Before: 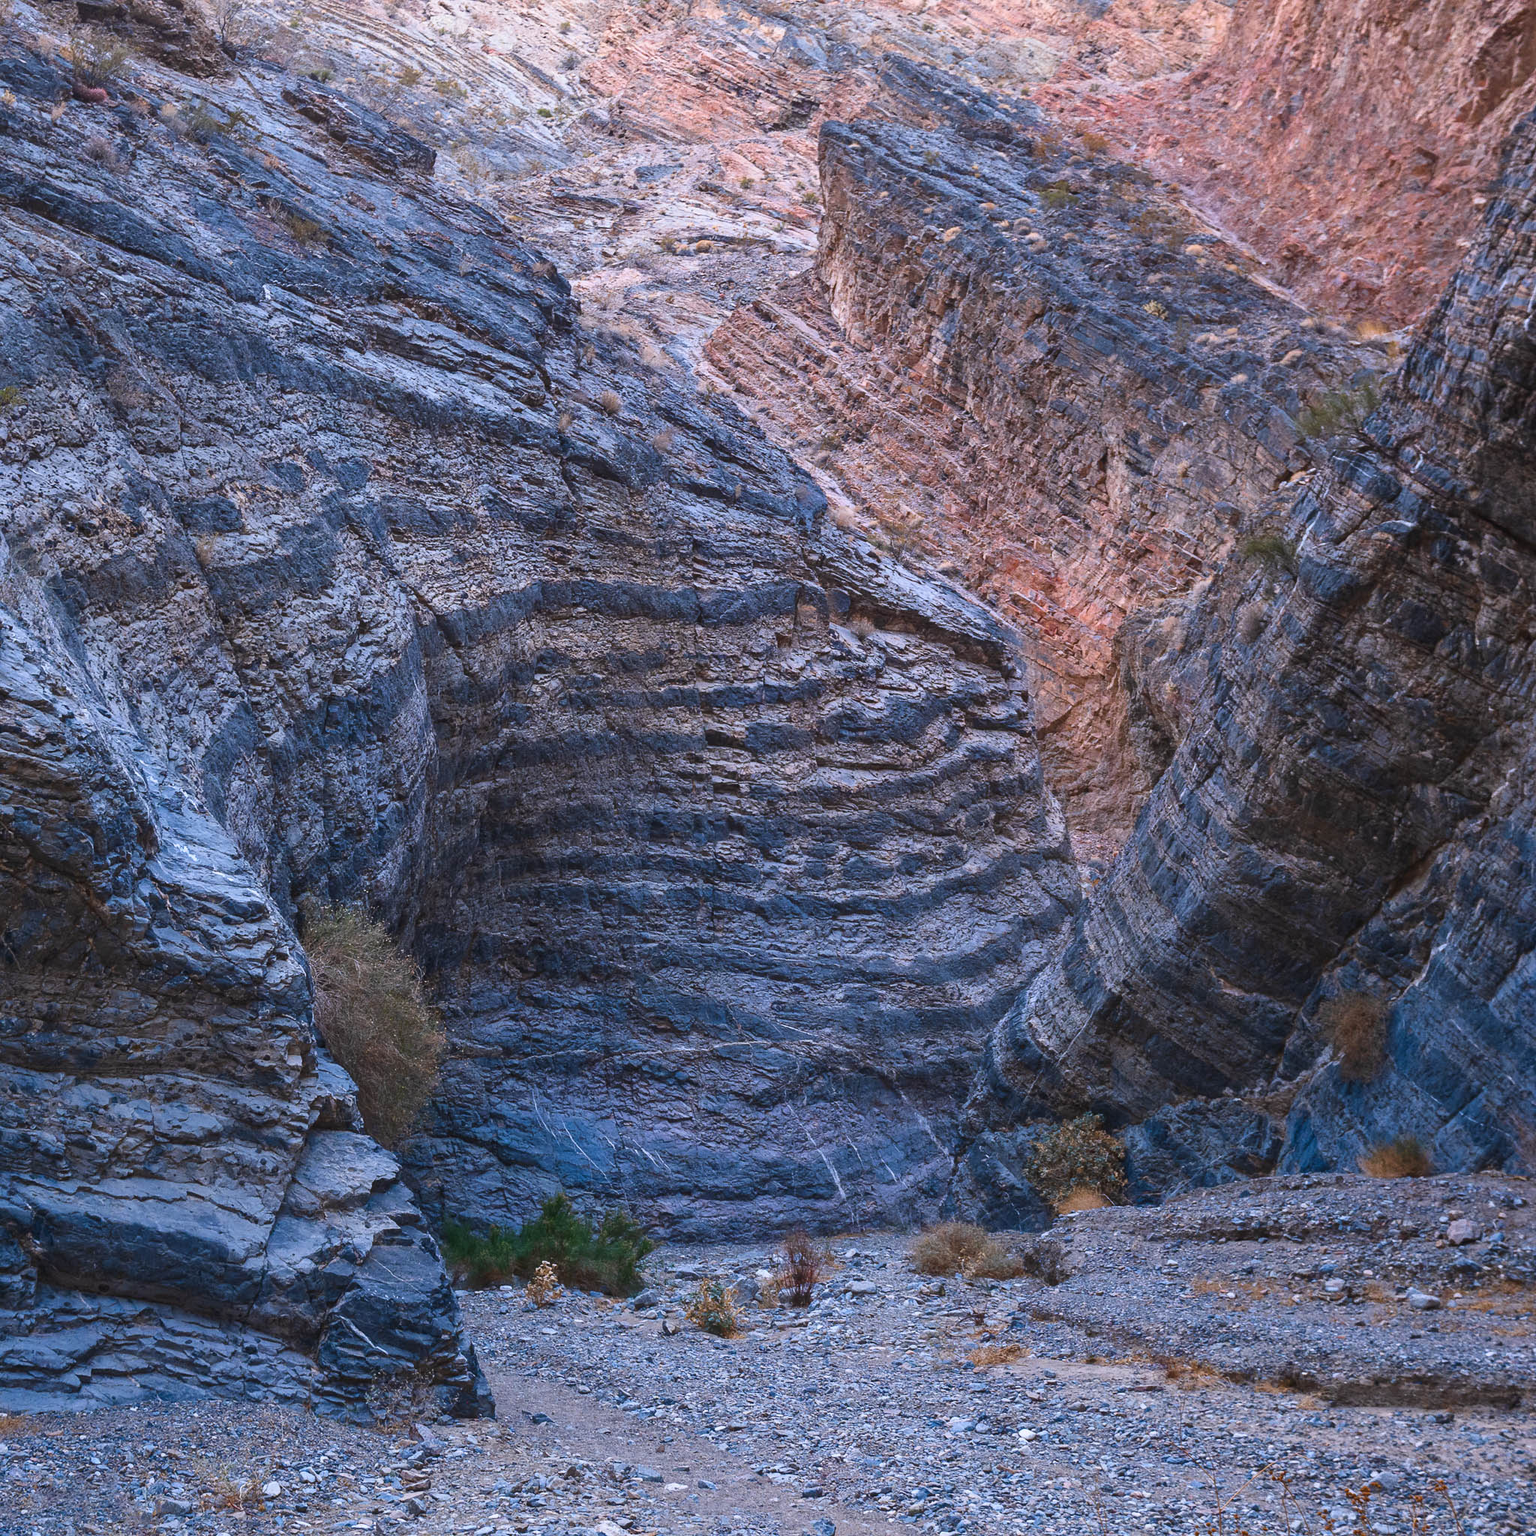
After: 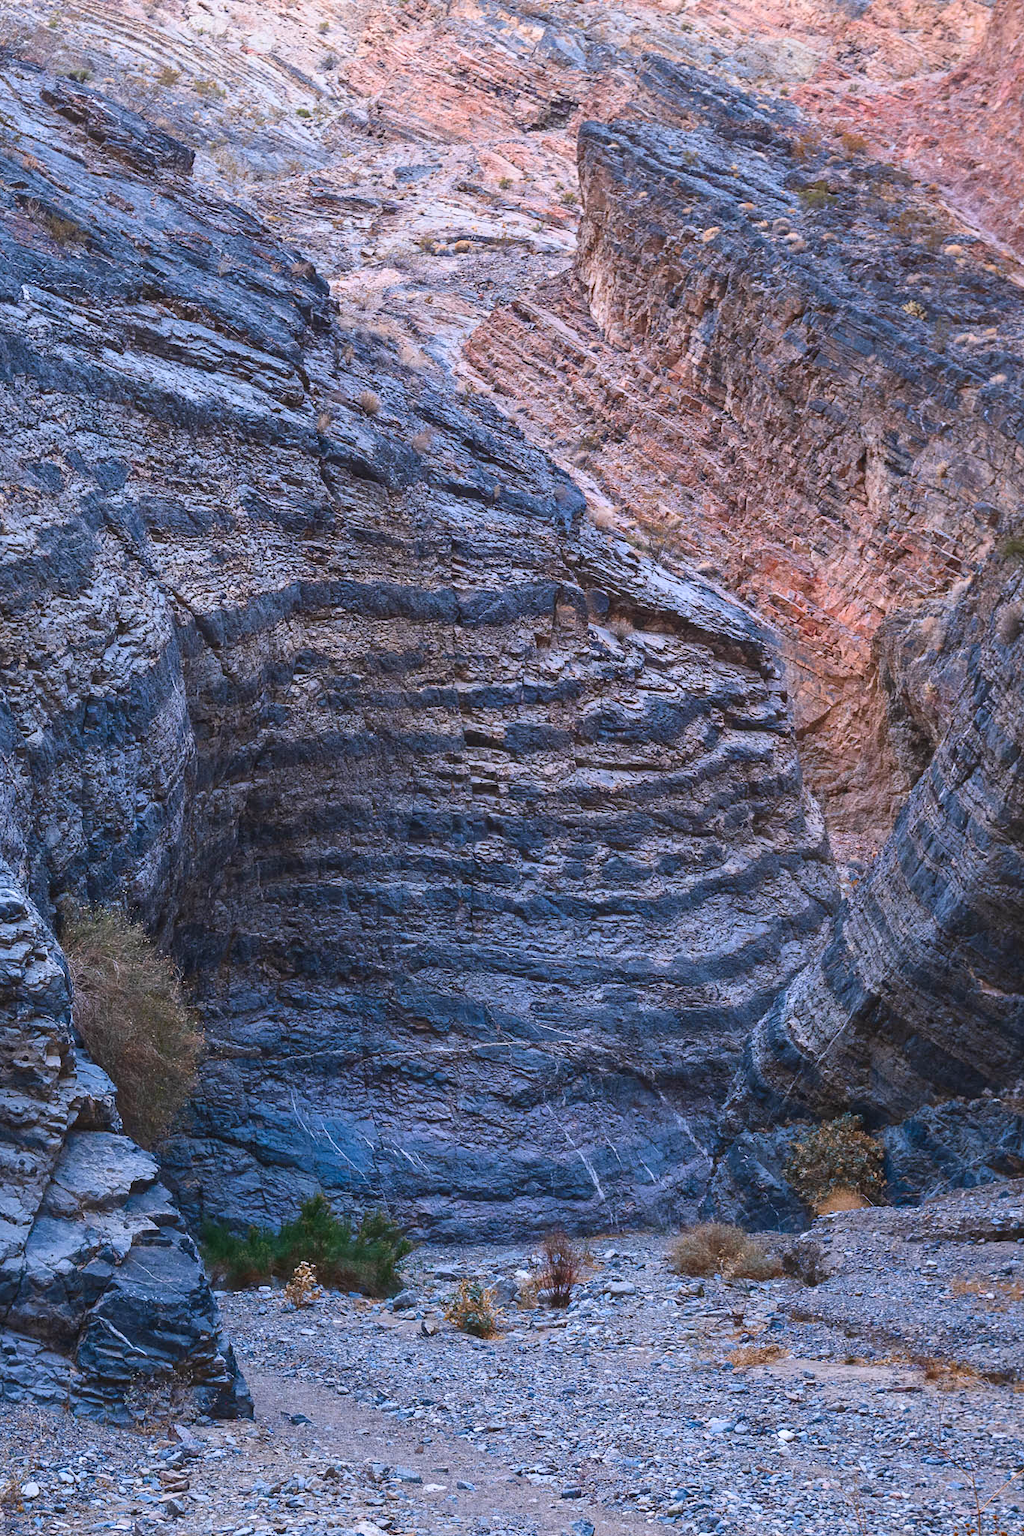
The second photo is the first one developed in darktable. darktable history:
contrast brightness saturation: contrast 0.1, brightness 0.03, saturation 0.09
crop and rotate: left 15.754%, right 17.579%
